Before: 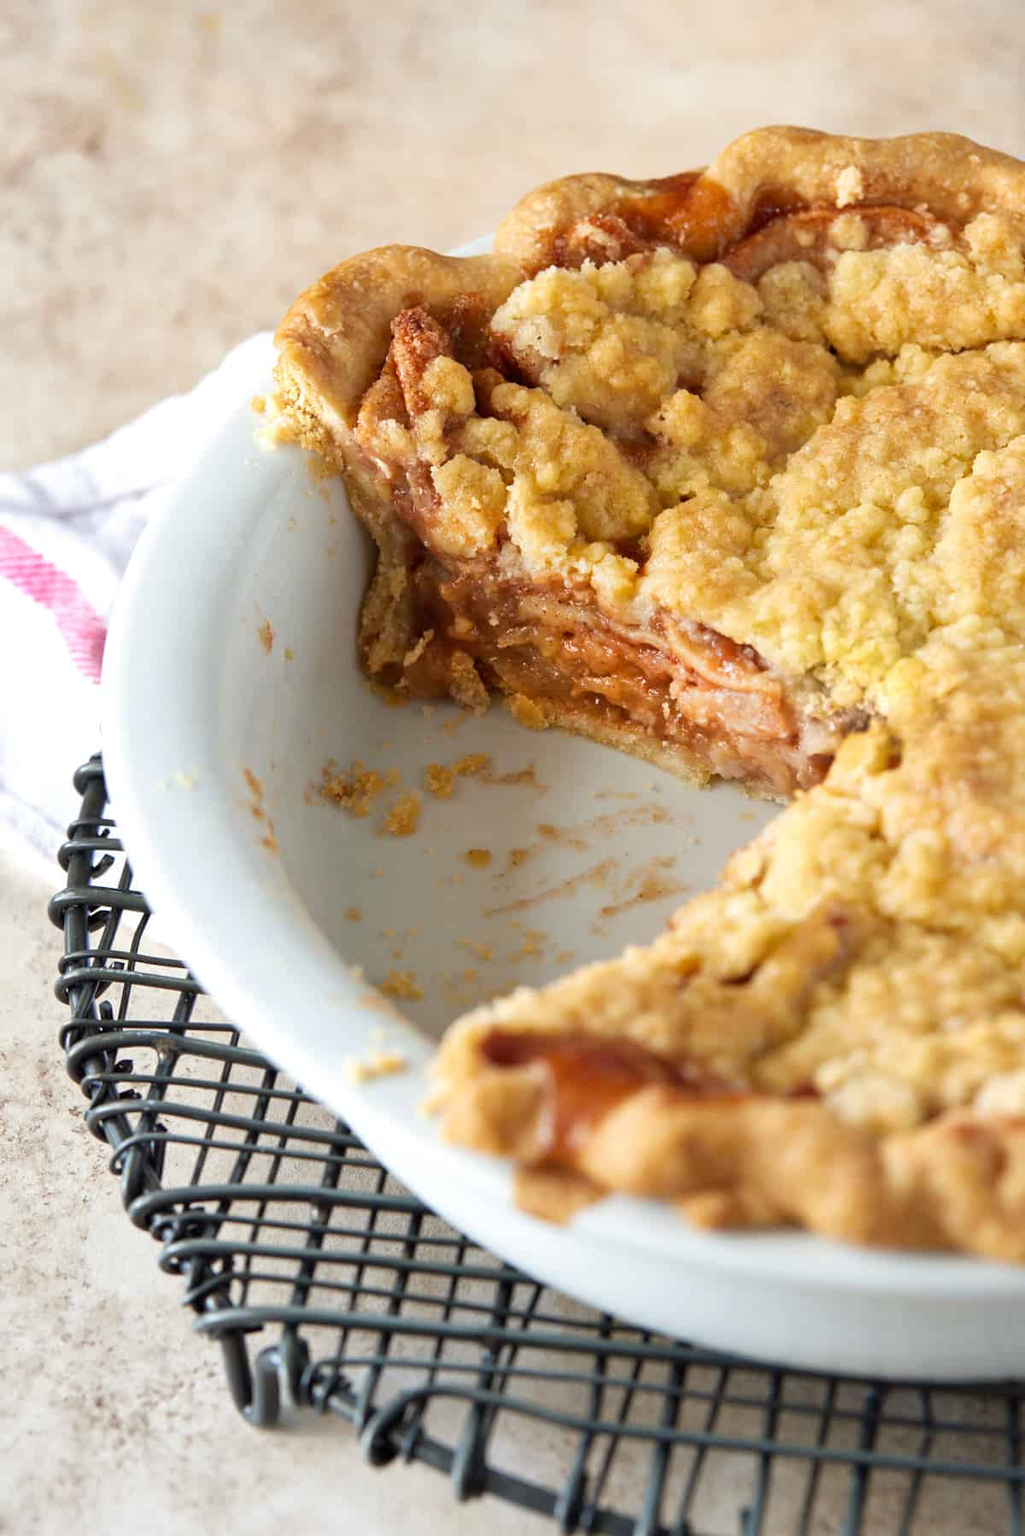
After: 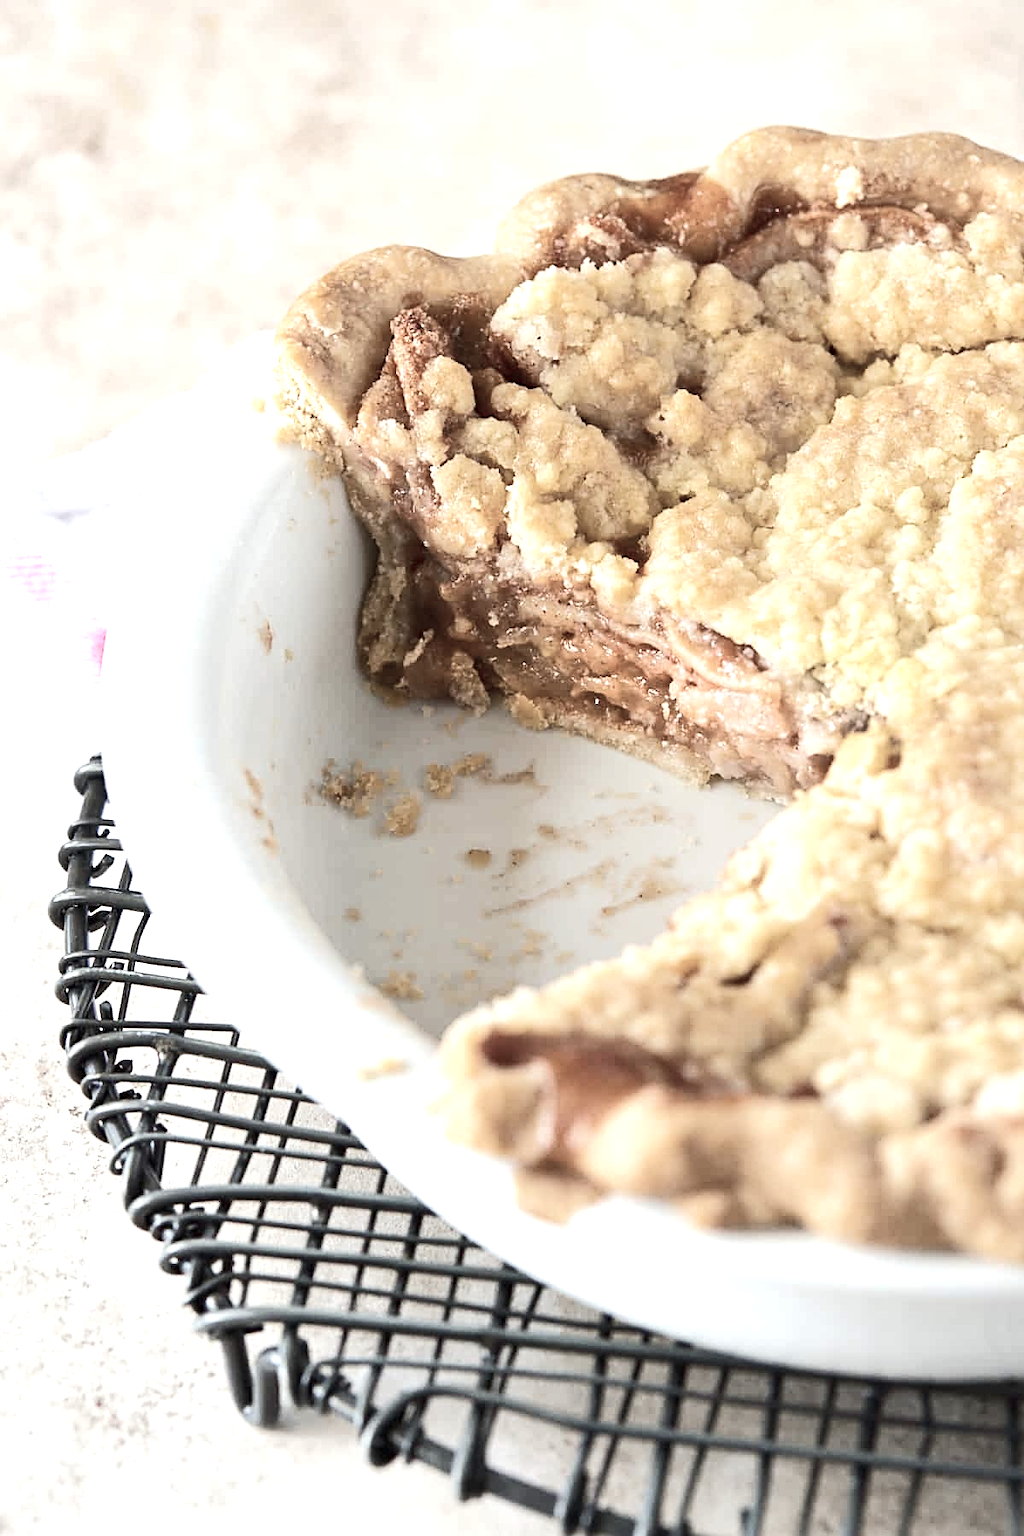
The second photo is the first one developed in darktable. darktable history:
sharpen: on, module defaults
tone curve: curves: ch0 [(0, 0) (0.003, 0.003) (0.011, 0.012) (0.025, 0.023) (0.044, 0.04) (0.069, 0.056) (0.1, 0.082) (0.136, 0.107) (0.177, 0.144) (0.224, 0.186) (0.277, 0.237) (0.335, 0.297) (0.399, 0.37) (0.468, 0.465) (0.543, 0.567) (0.623, 0.68) (0.709, 0.782) (0.801, 0.86) (0.898, 0.924) (1, 1)], color space Lab, independent channels, preserve colors none
exposure: black level correction 0, exposure 0.679 EV, compensate highlight preservation false
color zones: curves: ch0 [(0, 0.6) (0.129, 0.508) (0.193, 0.483) (0.429, 0.5) (0.571, 0.5) (0.714, 0.5) (0.857, 0.5) (1, 0.6)]; ch1 [(0, 0.481) (0.112, 0.245) (0.213, 0.223) (0.429, 0.233) (0.571, 0.231) (0.683, 0.242) (0.857, 0.296) (1, 0.481)]
